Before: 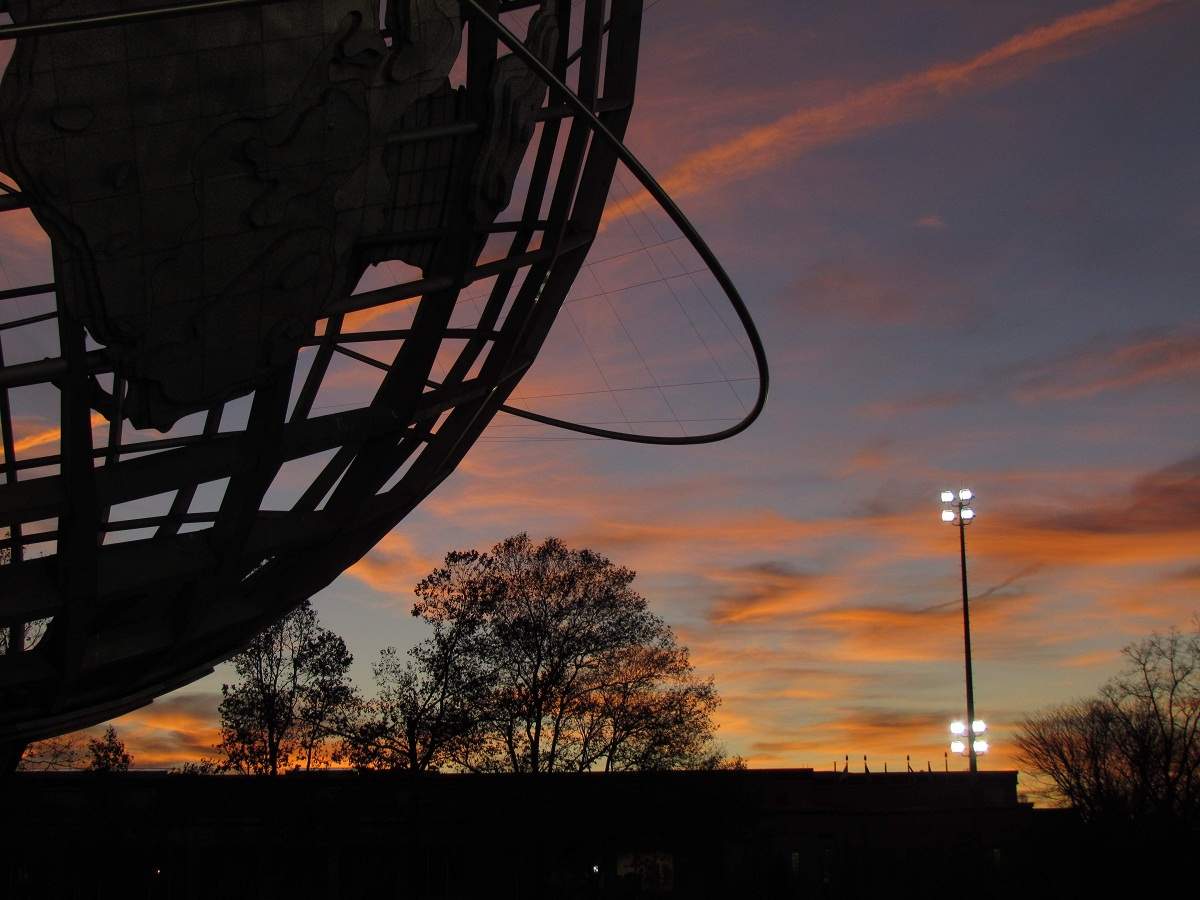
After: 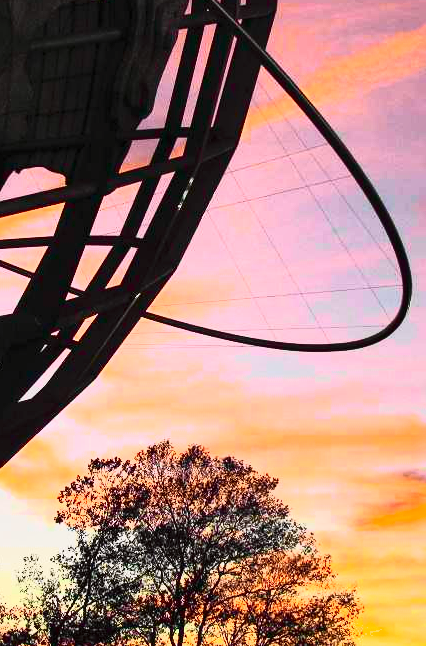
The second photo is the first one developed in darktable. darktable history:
crop and rotate: left 29.794%, top 10.345%, right 34.628%, bottom 17.787%
exposure: black level correction 0, exposure 1.741 EV, compensate highlight preservation false
shadows and highlights: shadows 6.27, soften with gaussian
tone curve: curves: ch0 [(0, 0) (0.046, 0.031) (0.163, 0.114) (0.391, 0.432) (0.488, 0.561) (0.695, 0.839) (0.785, 0.904) (1, 0.965)]; ch1 [(0, 0) (0.248, 0.252) (0.427, 0.412) (0.482, 0.462) (0.499, 0.499) (0.518, 0.518) (0.535, 0.577) (0.585, 0.623) (0.679, 0.743) (0.788, 0.809) (1, 1)]; ch2 [(0, 0) (0.313, 0.262) (0.427, 0.417) (0.473, 0.47) (0.503, 0.503) (0.523, 0.515) (0.557, 0.596) (0.598, 0.646) (0.708, 0.771) (1, 1)], color space Lab, independent channels
